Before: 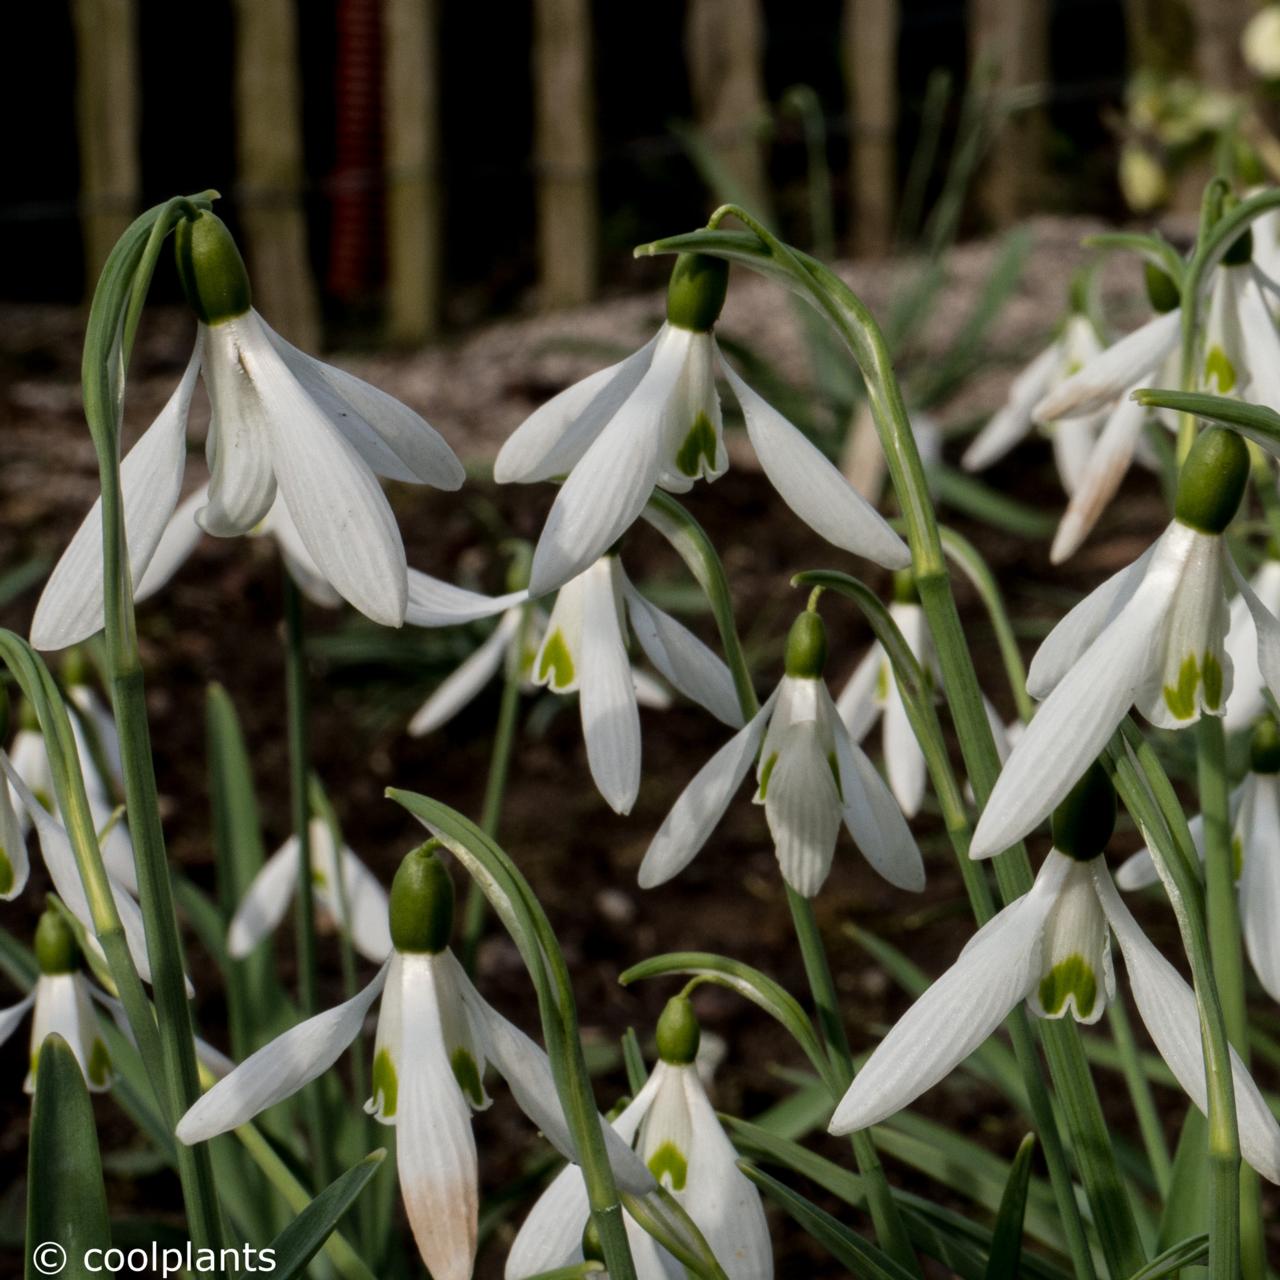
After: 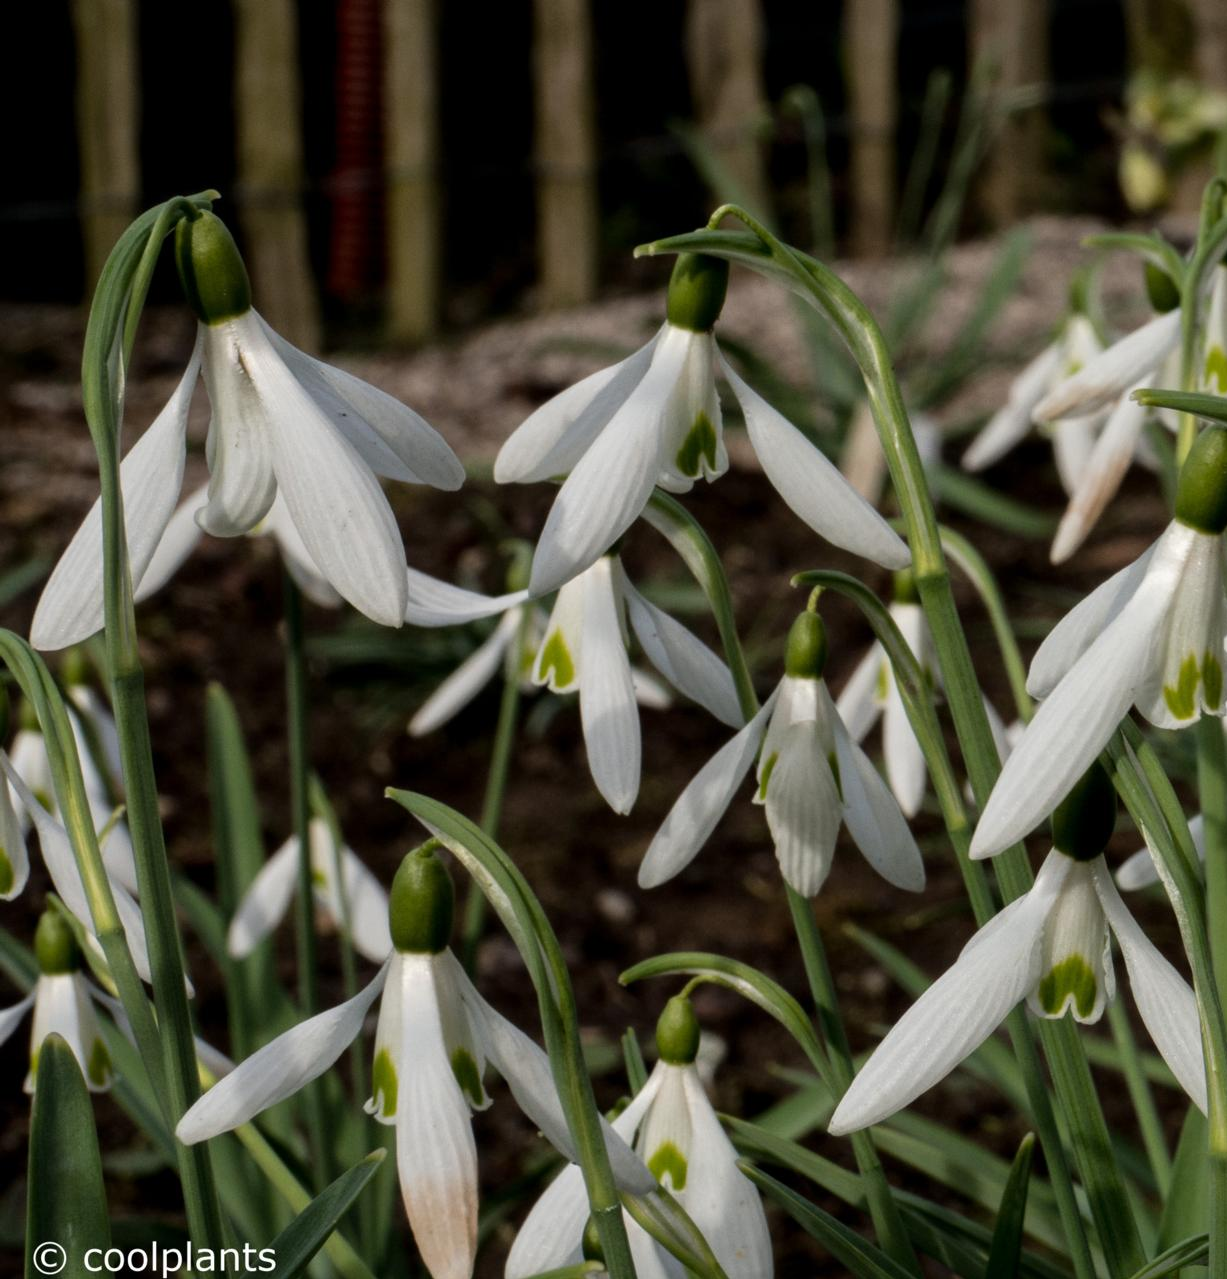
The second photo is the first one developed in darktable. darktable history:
crop: right 4.073%, bottom 0.033%
